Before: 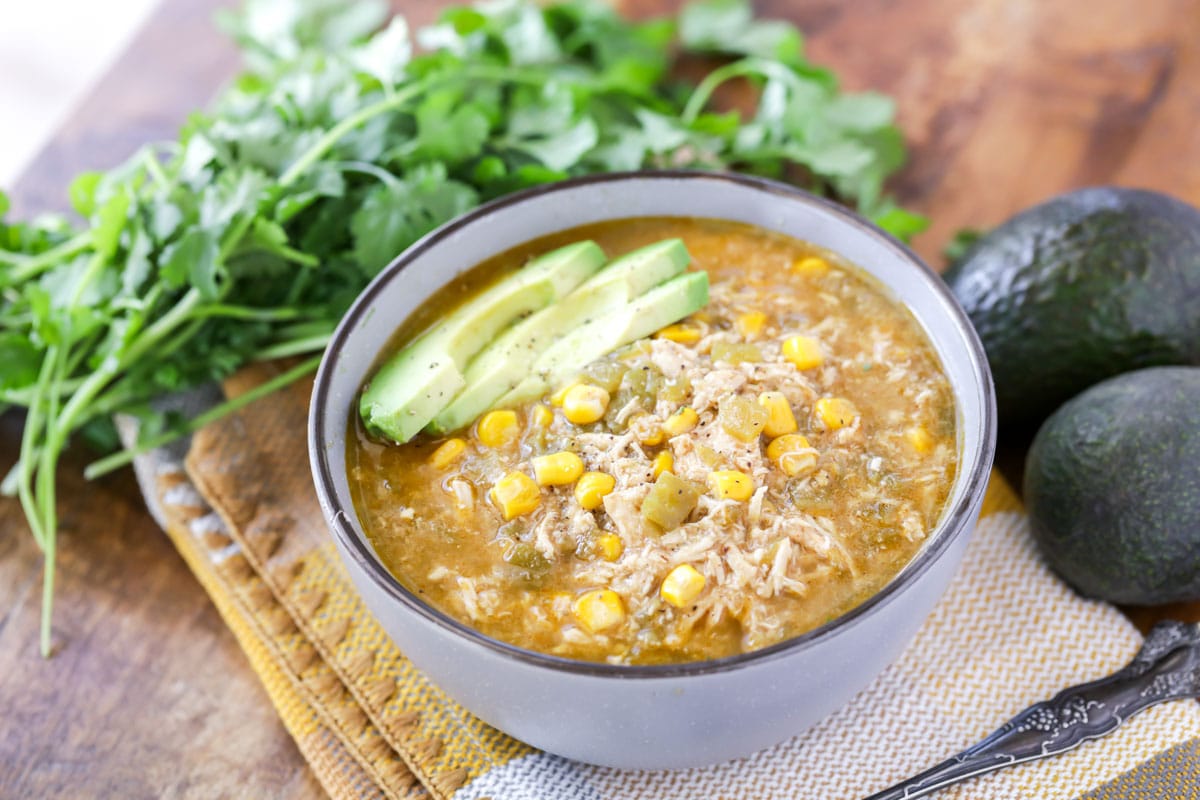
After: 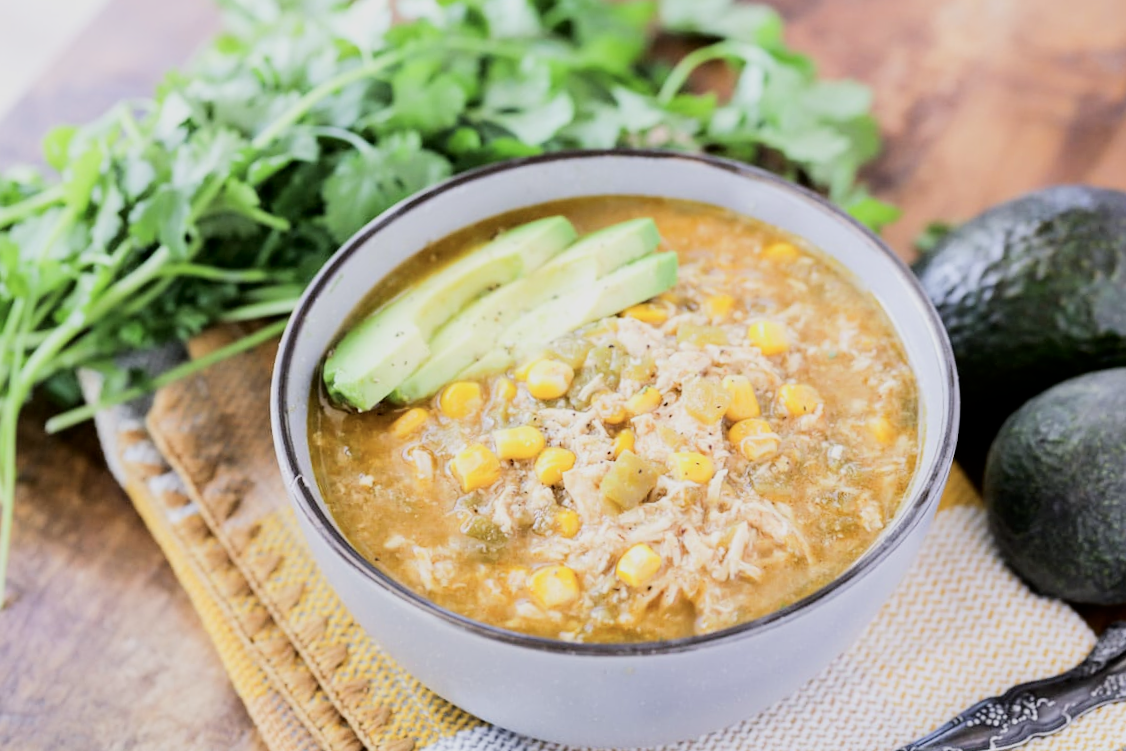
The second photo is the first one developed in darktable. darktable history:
contrast brightness saturation: saturation -0.063
crop and rotate: angle -2.53°
tone curve: curves: ch0 [(0, 0) (0.004, 0.001) (0.133, 0.112) (0.325, 0.362) (0.832, 0.893) (1, 1)], color space Lab, independent channels, preserve colors none
filmic rgb: black relative exposure -7.65 EV, white relative exposure 4.56 EV, hardness 3.61
